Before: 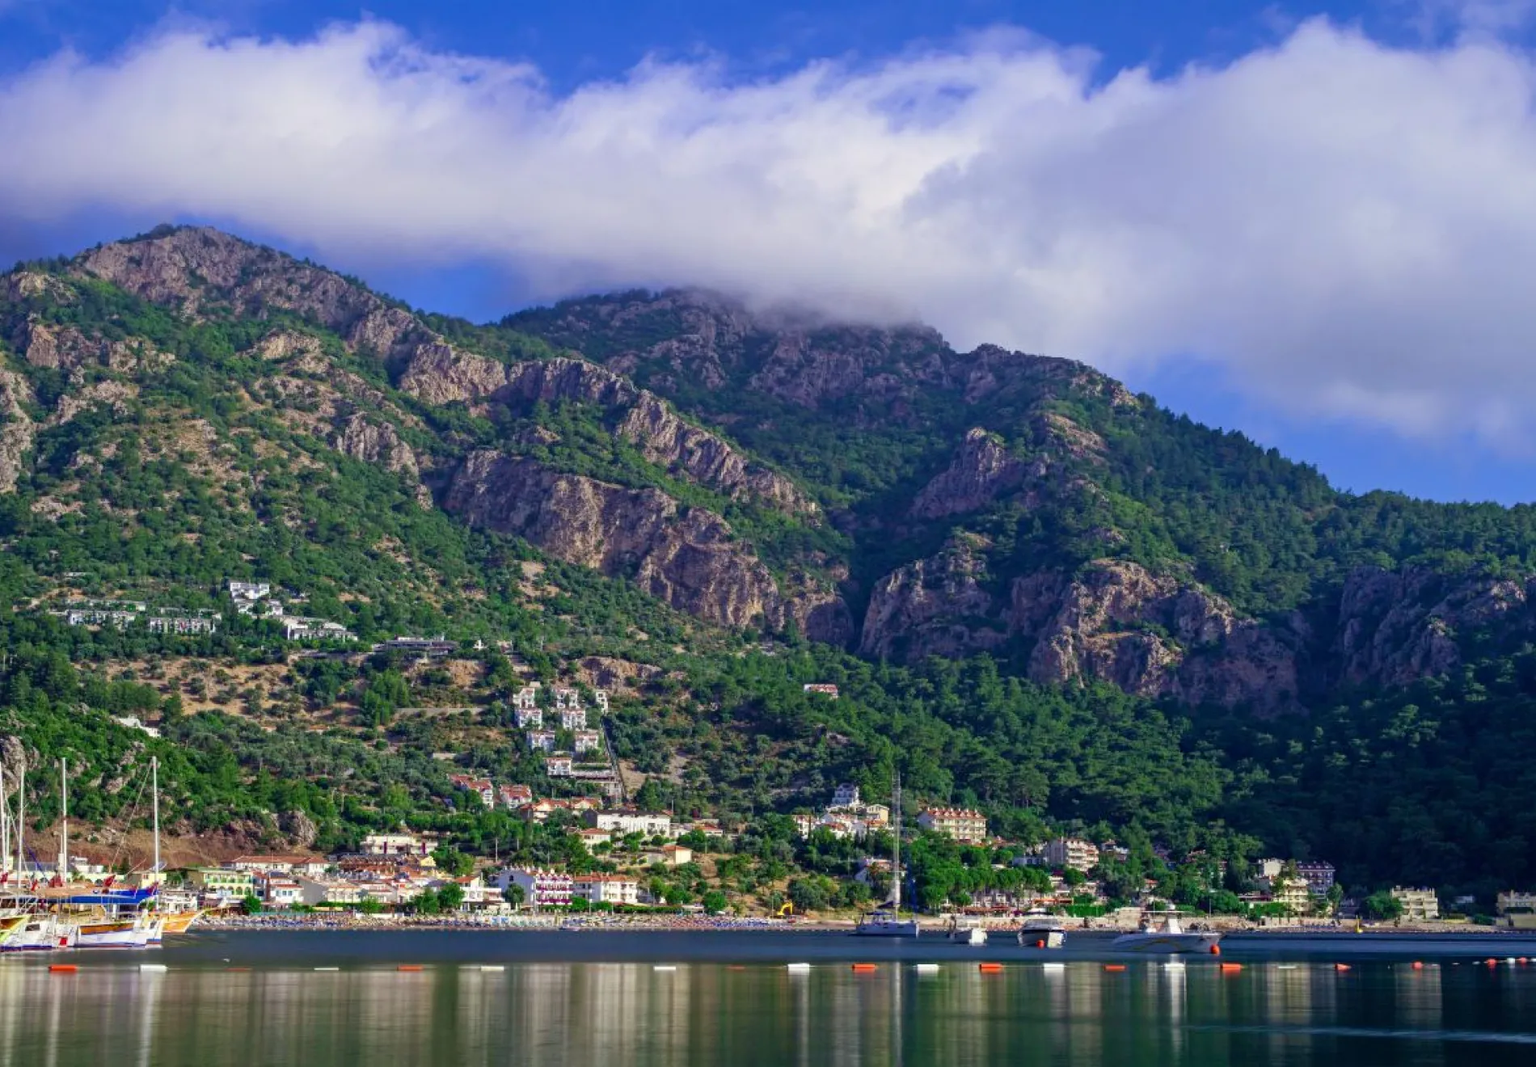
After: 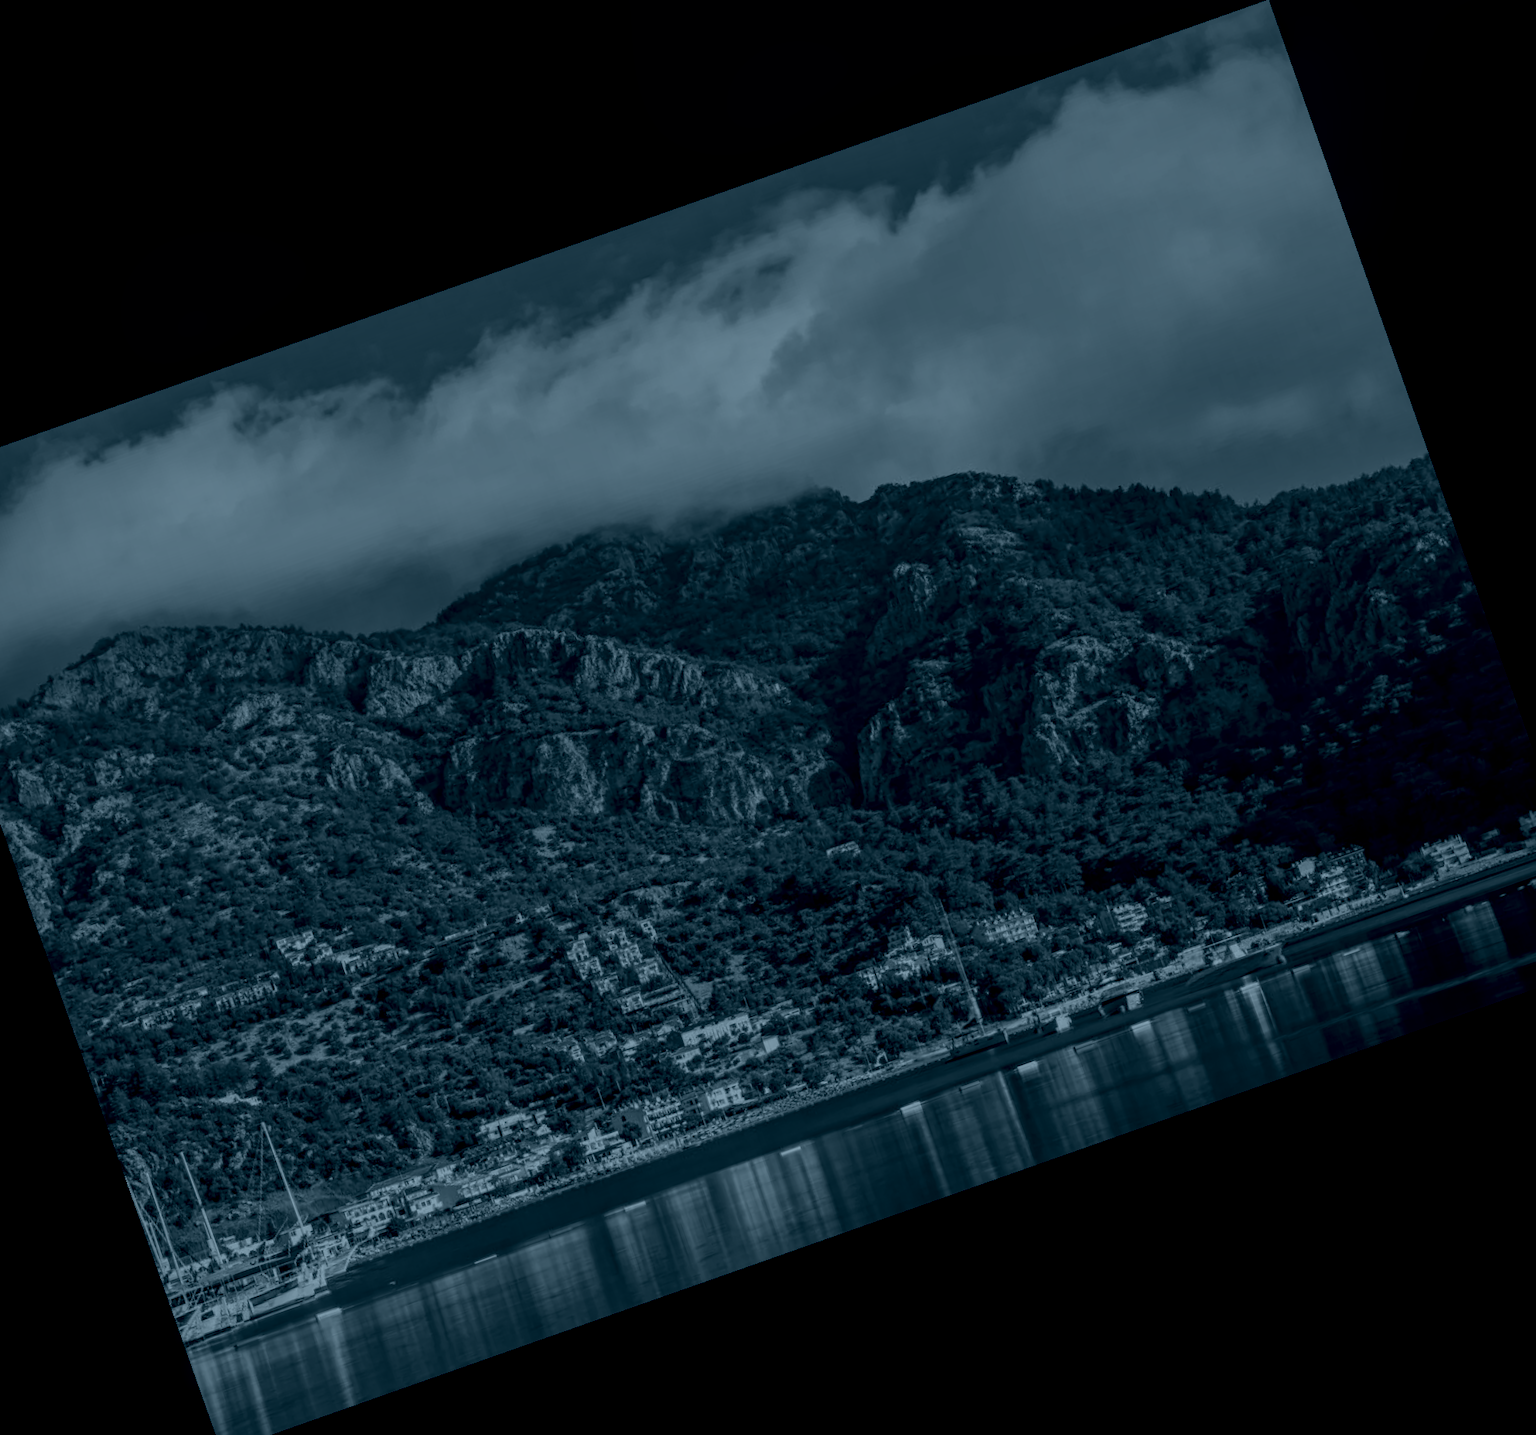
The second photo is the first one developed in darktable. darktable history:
colorize: hue 194.4°, saturation 29%, source mix 61.75%, lightness 3.98%, version 1
local contrast: detail 150%
crop and rotate: angle 19.43°, left 6.812%, right 4.125%, bottom 1.087%
